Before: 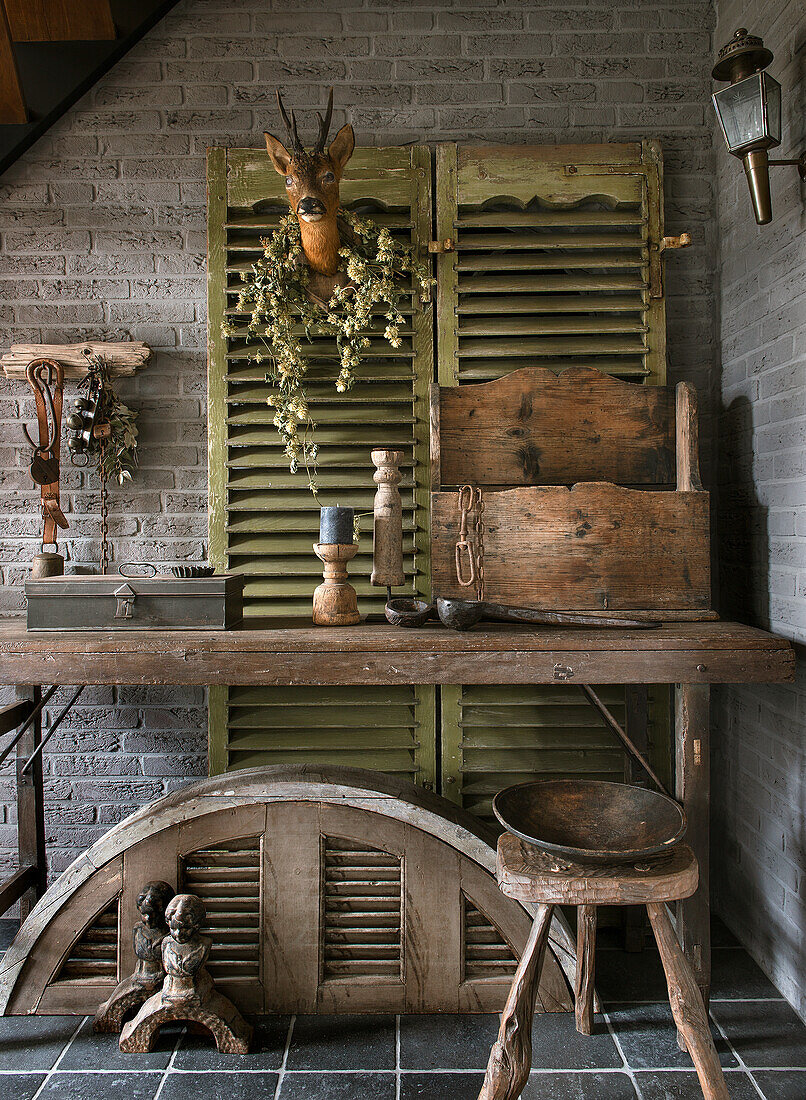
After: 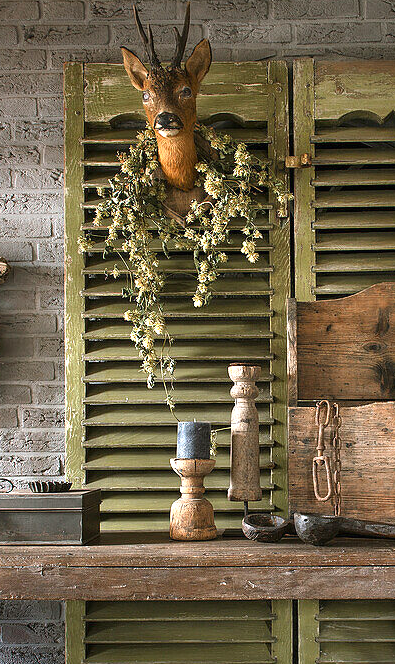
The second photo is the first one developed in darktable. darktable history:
crop: left 17.861%, top 7.812%, right 33.02%, bottom 31.746%
exposure: black level correction 0, exposure 0.5 EV, compensate exposure bias true, compensate highlight preservation false
